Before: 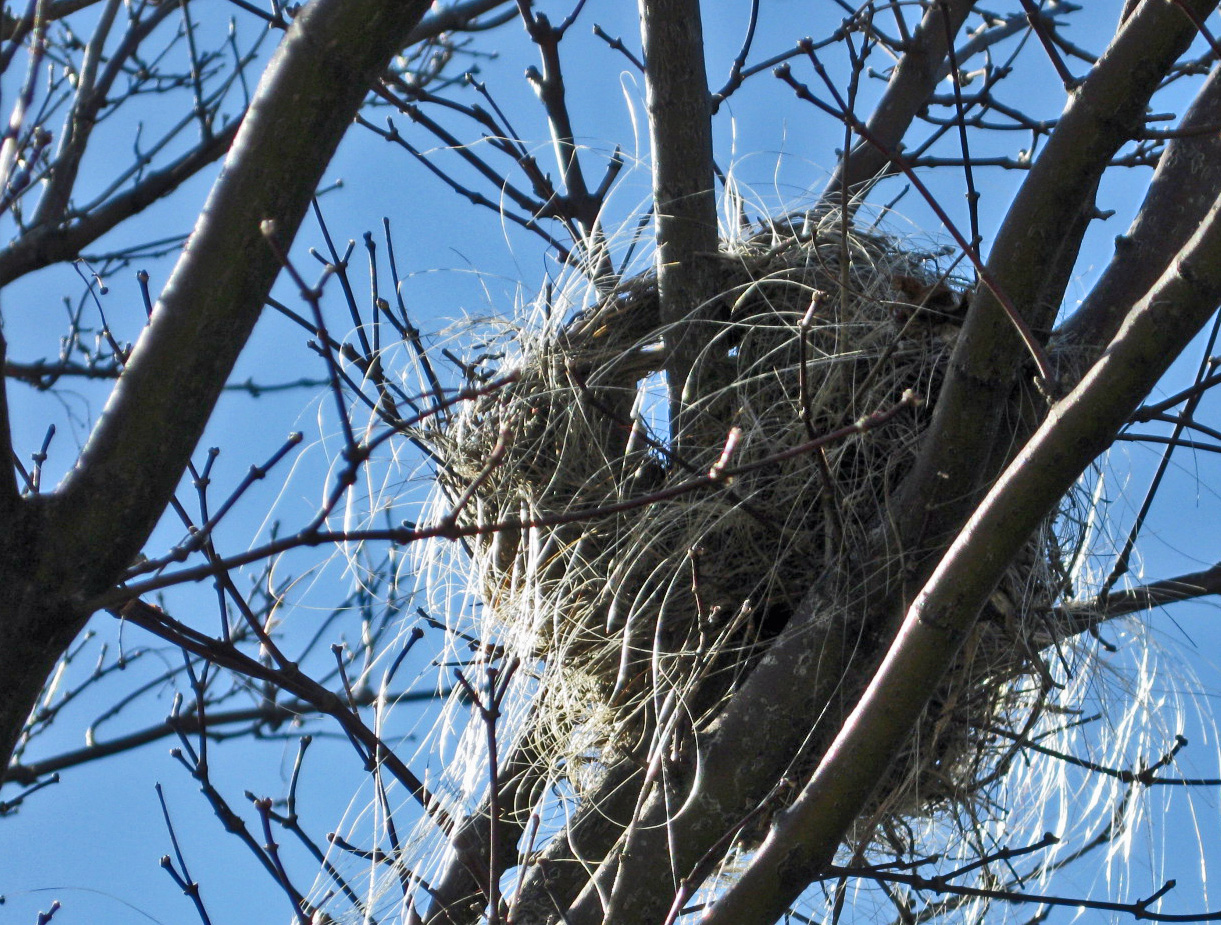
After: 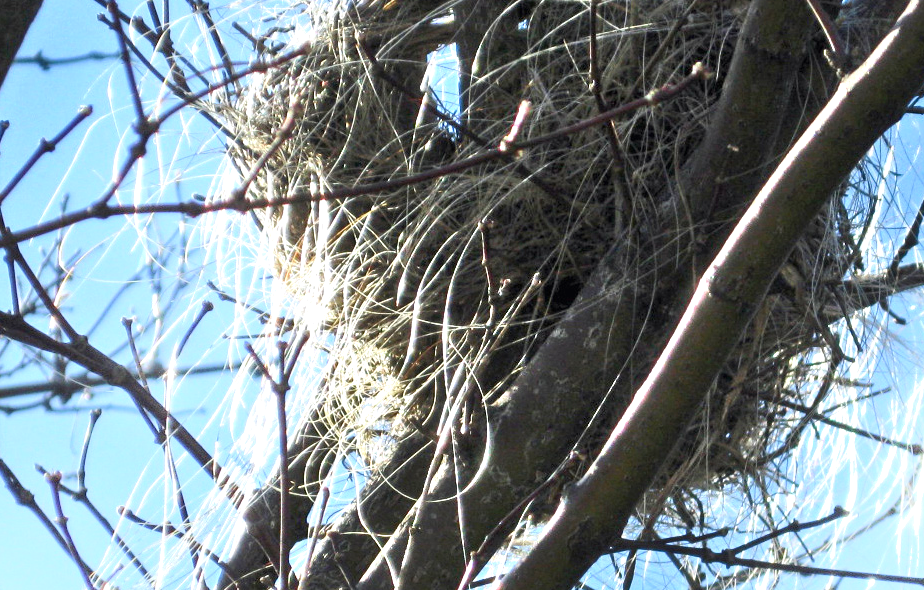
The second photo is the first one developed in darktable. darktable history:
exposure: black level correction 0, exposure 0.7 EV, compensate highlight preservation false
shadows and highlights: shadows -21.94, highlights 99.96, soften with gaussian
crop and rotate: left 17.233%, top 35.352%, right 7.053%, bottom 0.817%
